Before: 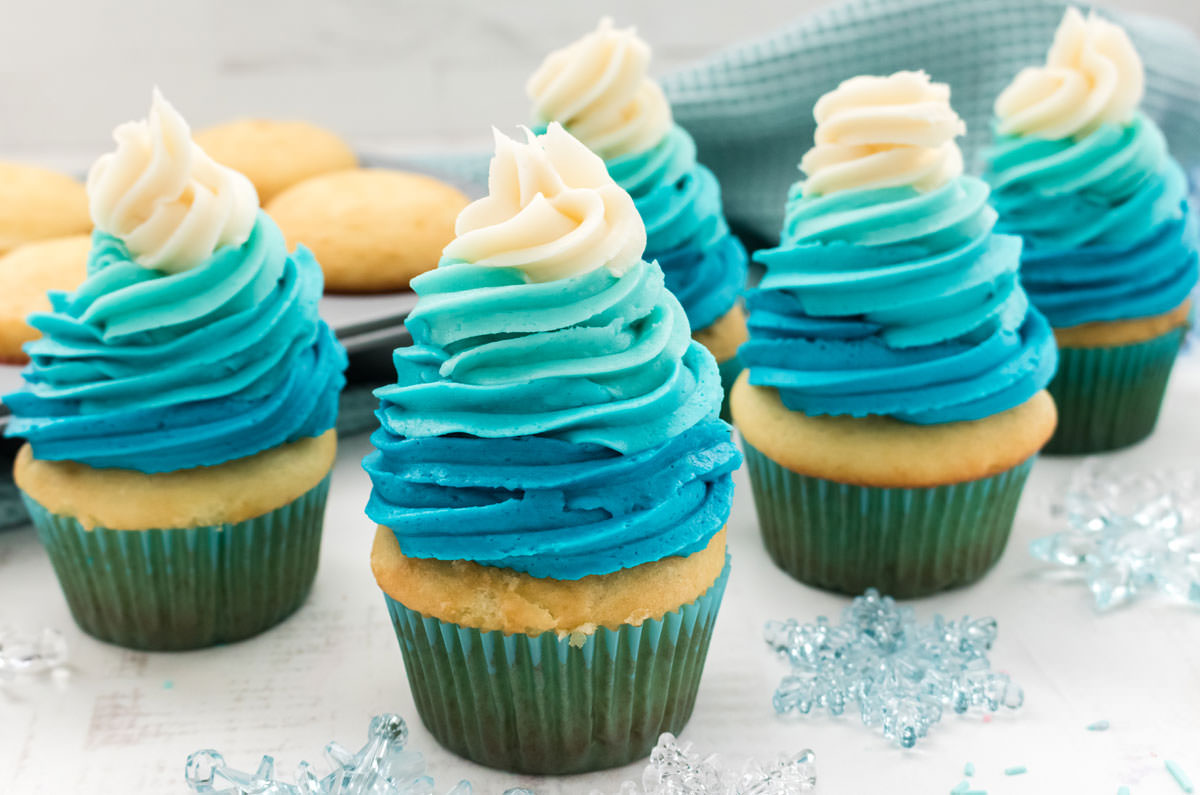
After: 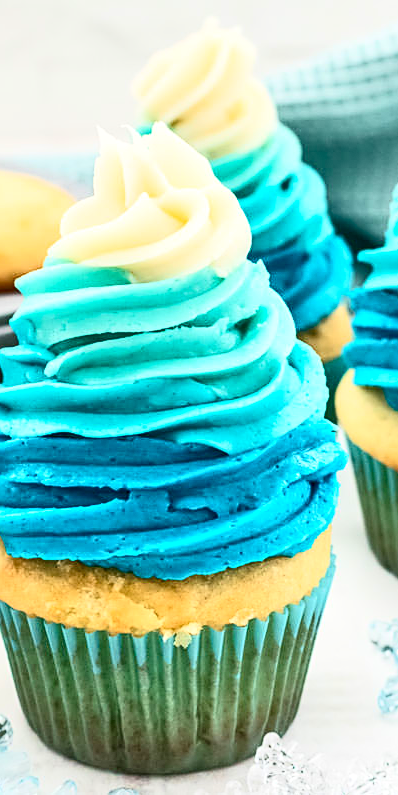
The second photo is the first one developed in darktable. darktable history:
tone equalizer: -7 EV 0.161 EV, -6 EV 0.584 EV, -5 EV 1.17 EV, -4 EV 1.37 EV, -3 EV 1.15 EV, -2 EV 0.6 EV, -1 EV 0.15 EV
contrast brightness saturation: contrast 0.414, brightness 0.102, saturation 0.215
crop: left 32.991%, right 33.791%
local contrast: on, module defaults
sharpen: on, module defaults
